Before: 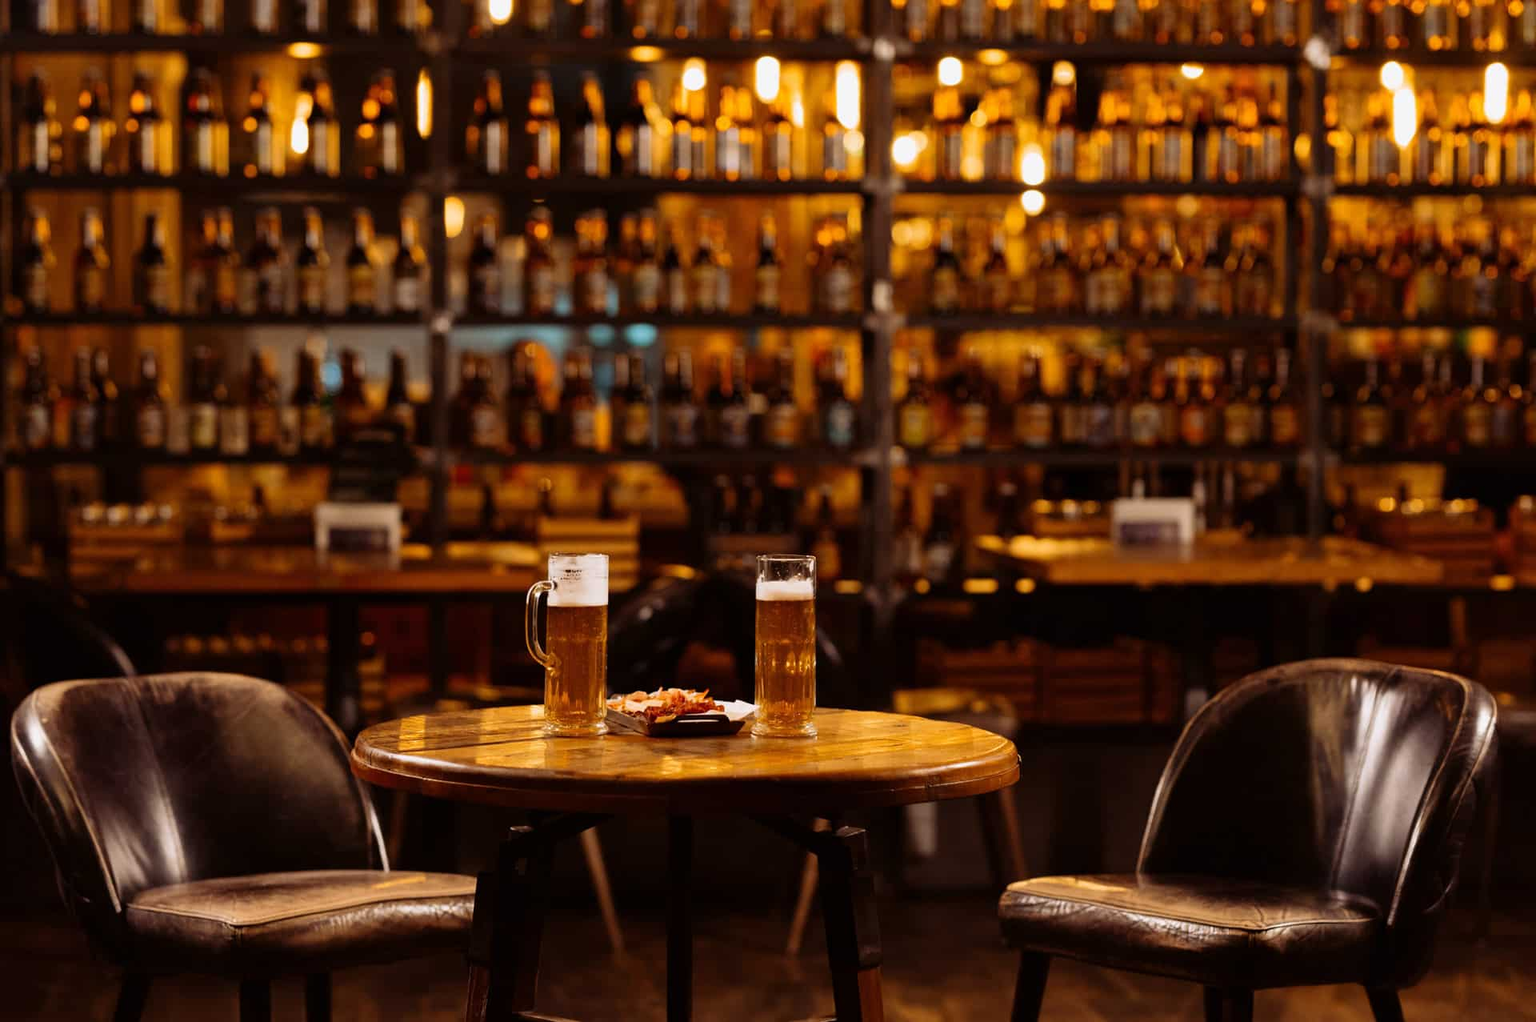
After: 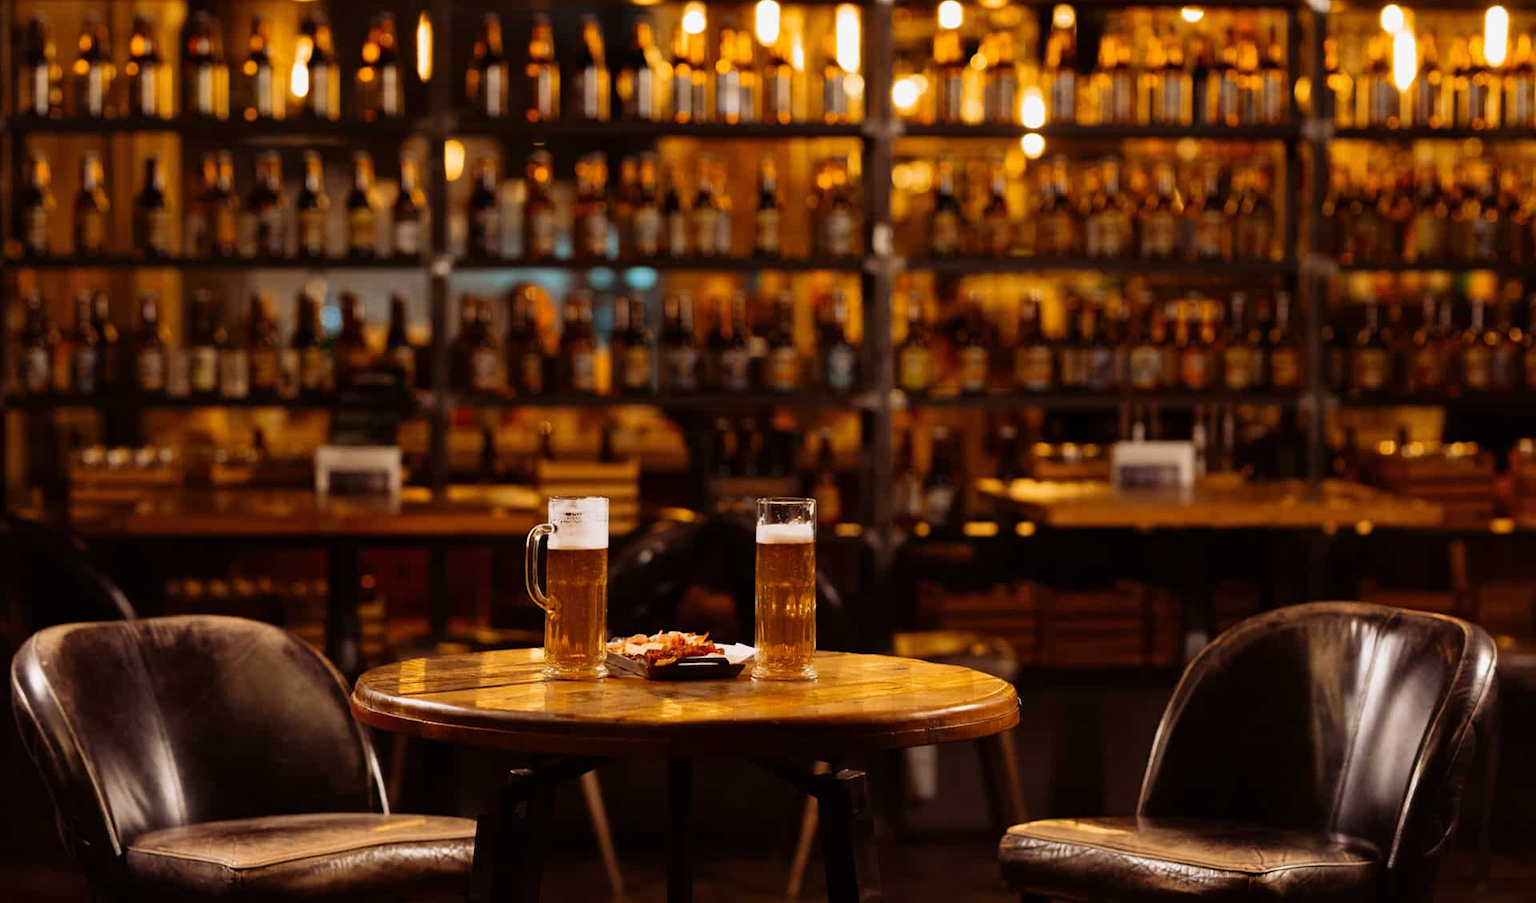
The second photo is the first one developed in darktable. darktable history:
crop and rotate: top 5.612%, bottom 5.927%
